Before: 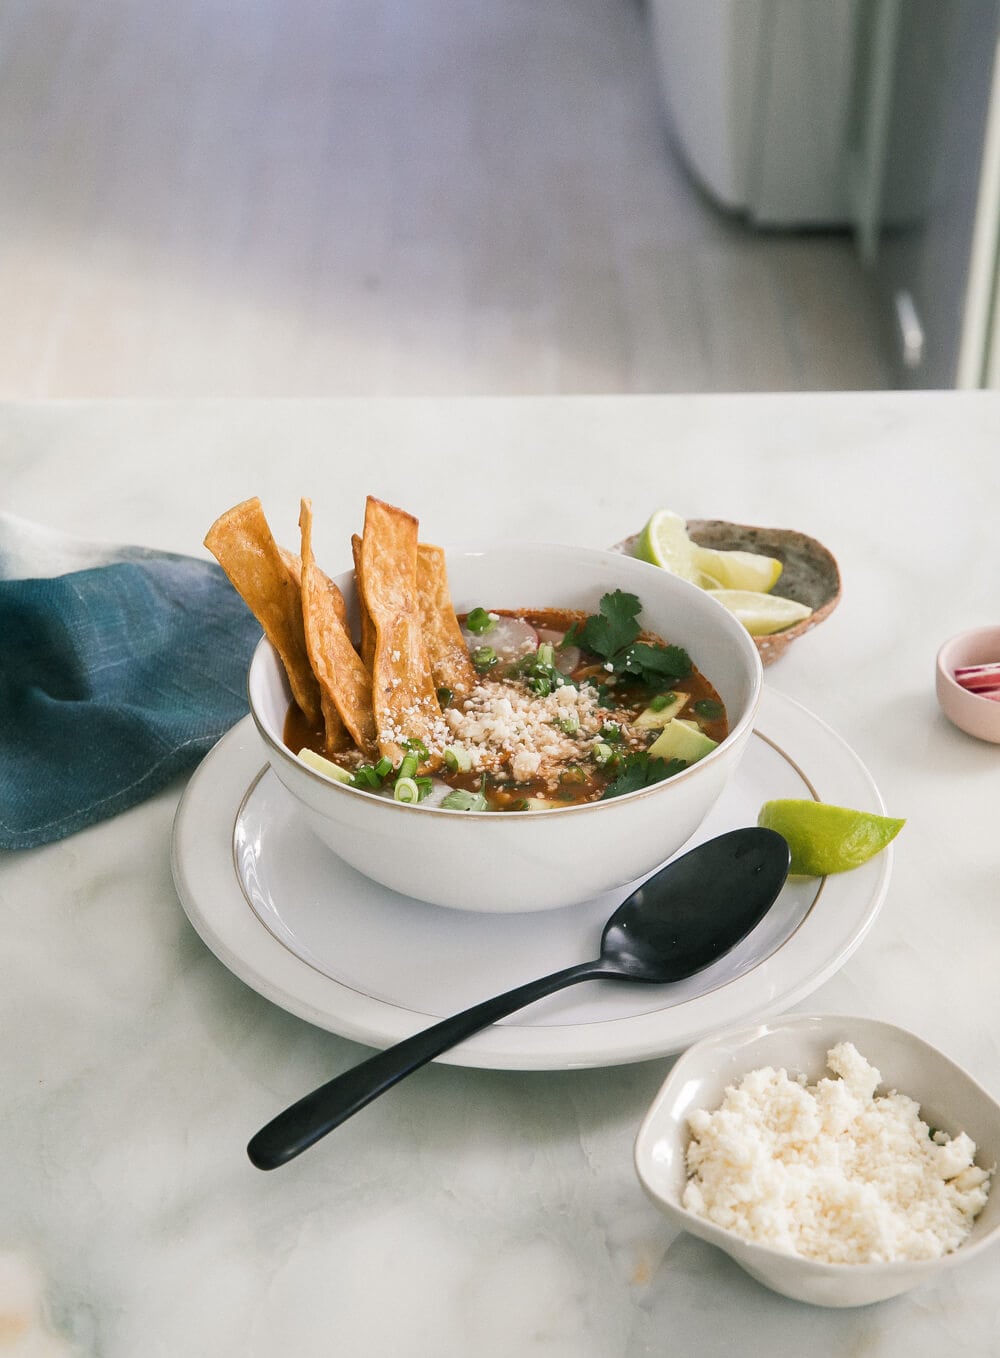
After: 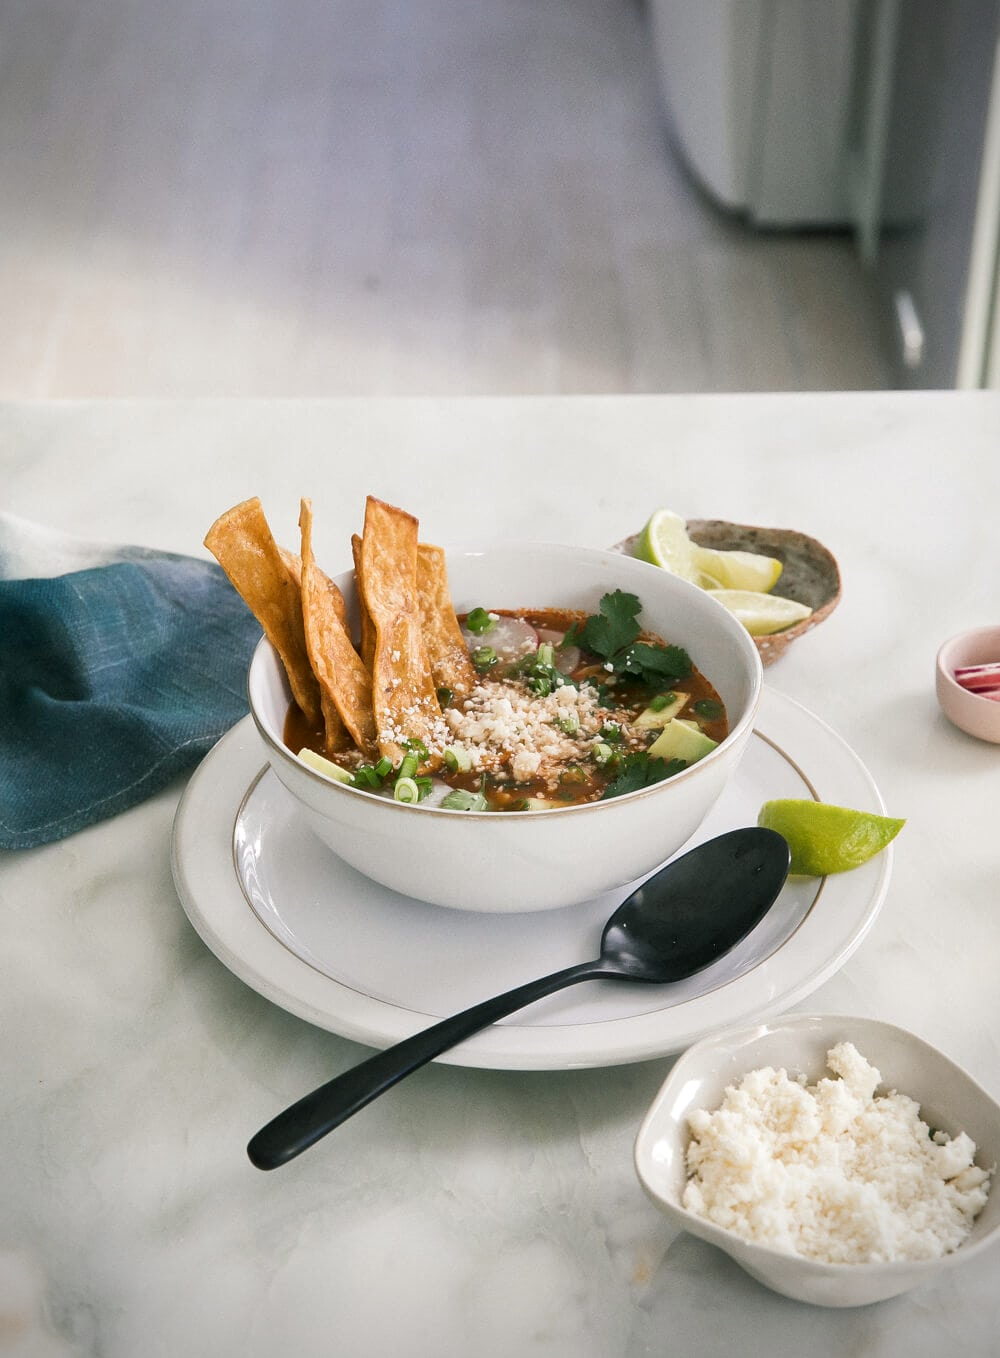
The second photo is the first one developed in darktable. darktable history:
vignetting: on, module defaults
local contrast: mode bilateral grid, contrast 20, coarseness 49, detail 120%, midtone range 0.2
